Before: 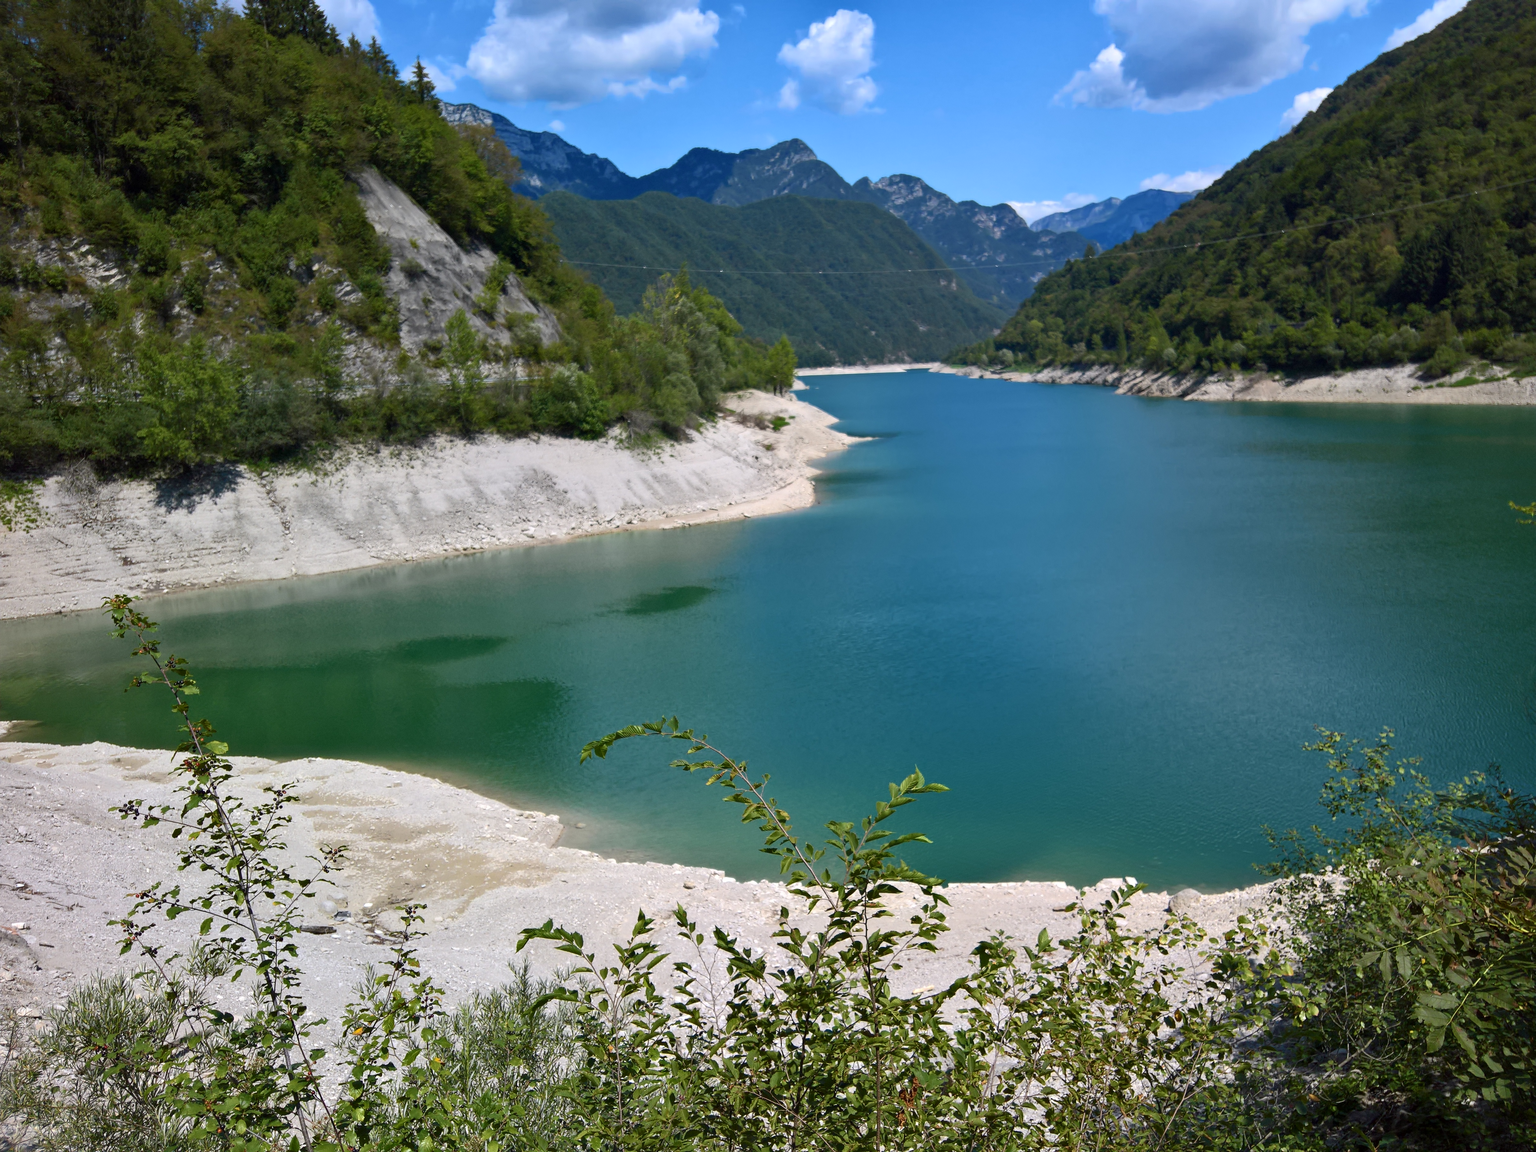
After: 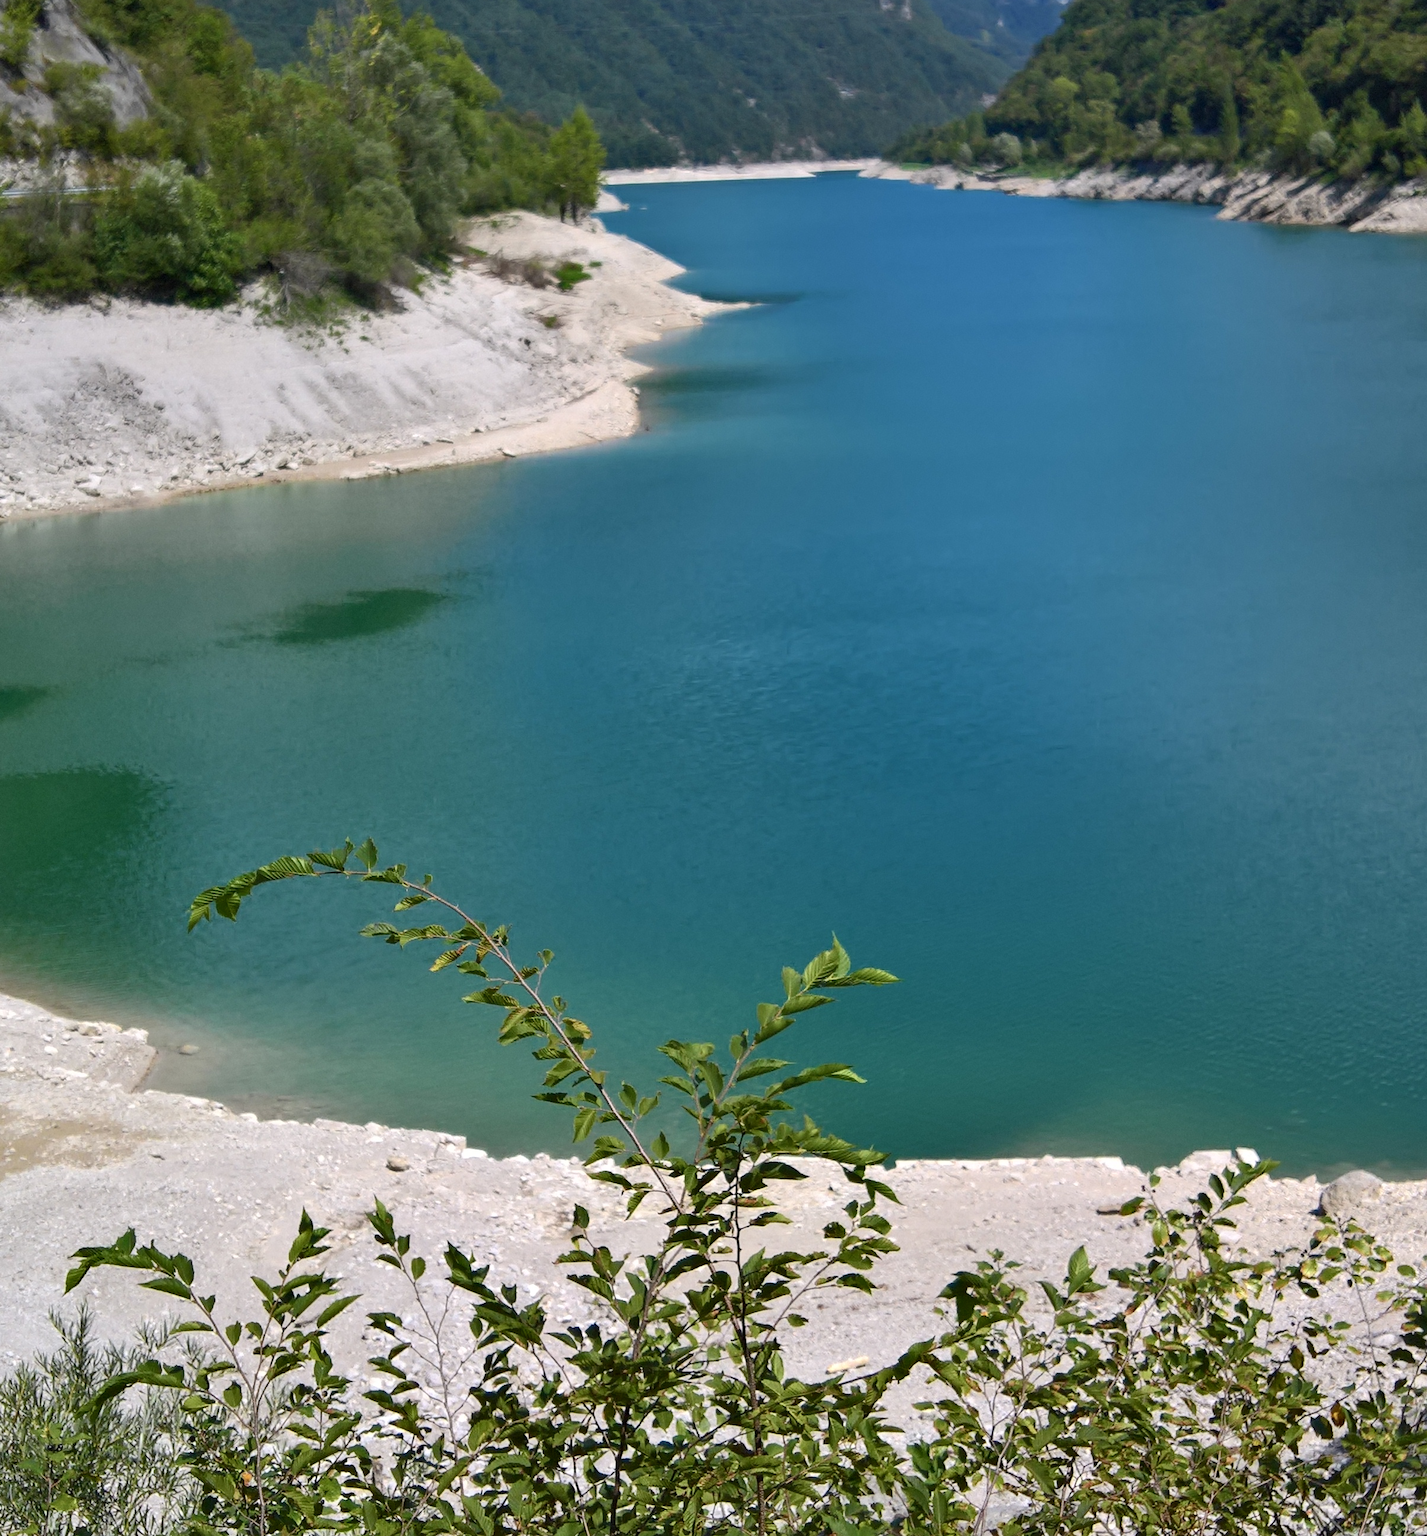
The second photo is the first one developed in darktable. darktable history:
shadows and highlights: shadows 37.52, highlights -28.08, soften with gaussian
crop: left 31.411%, top 24.317%, right 20.255%, bottom 6.334%
